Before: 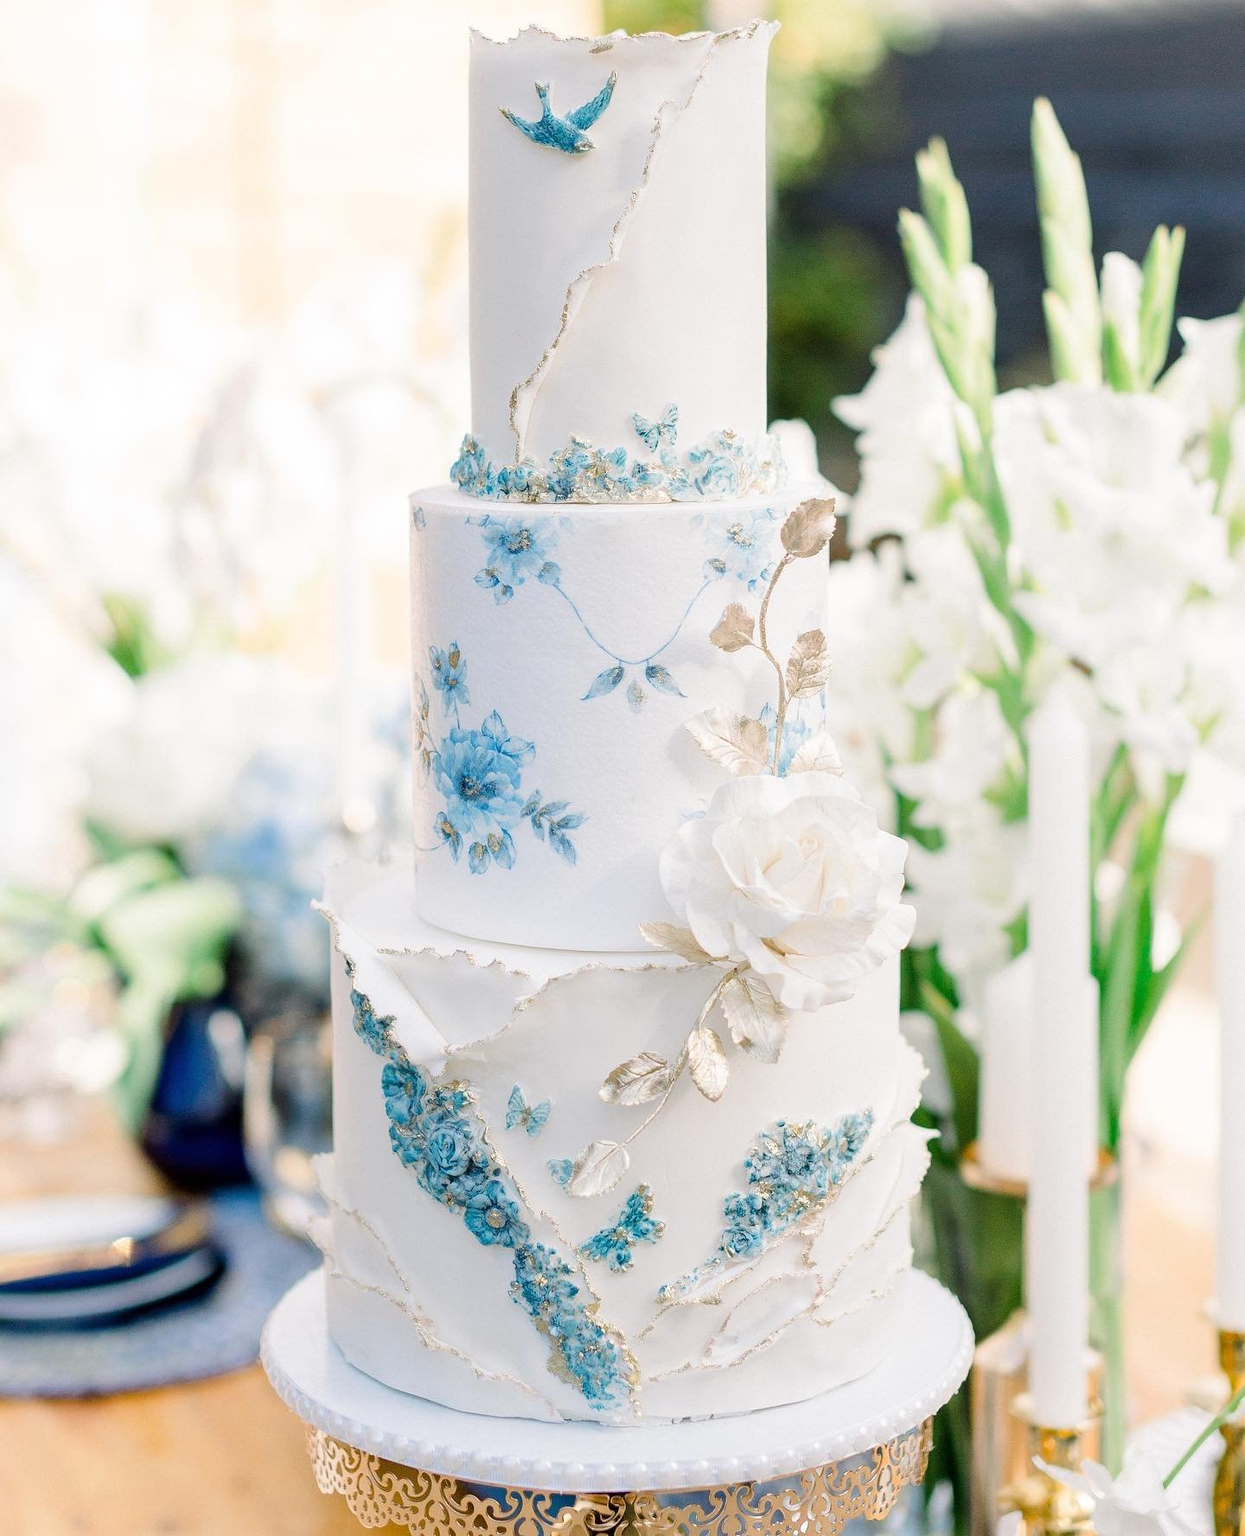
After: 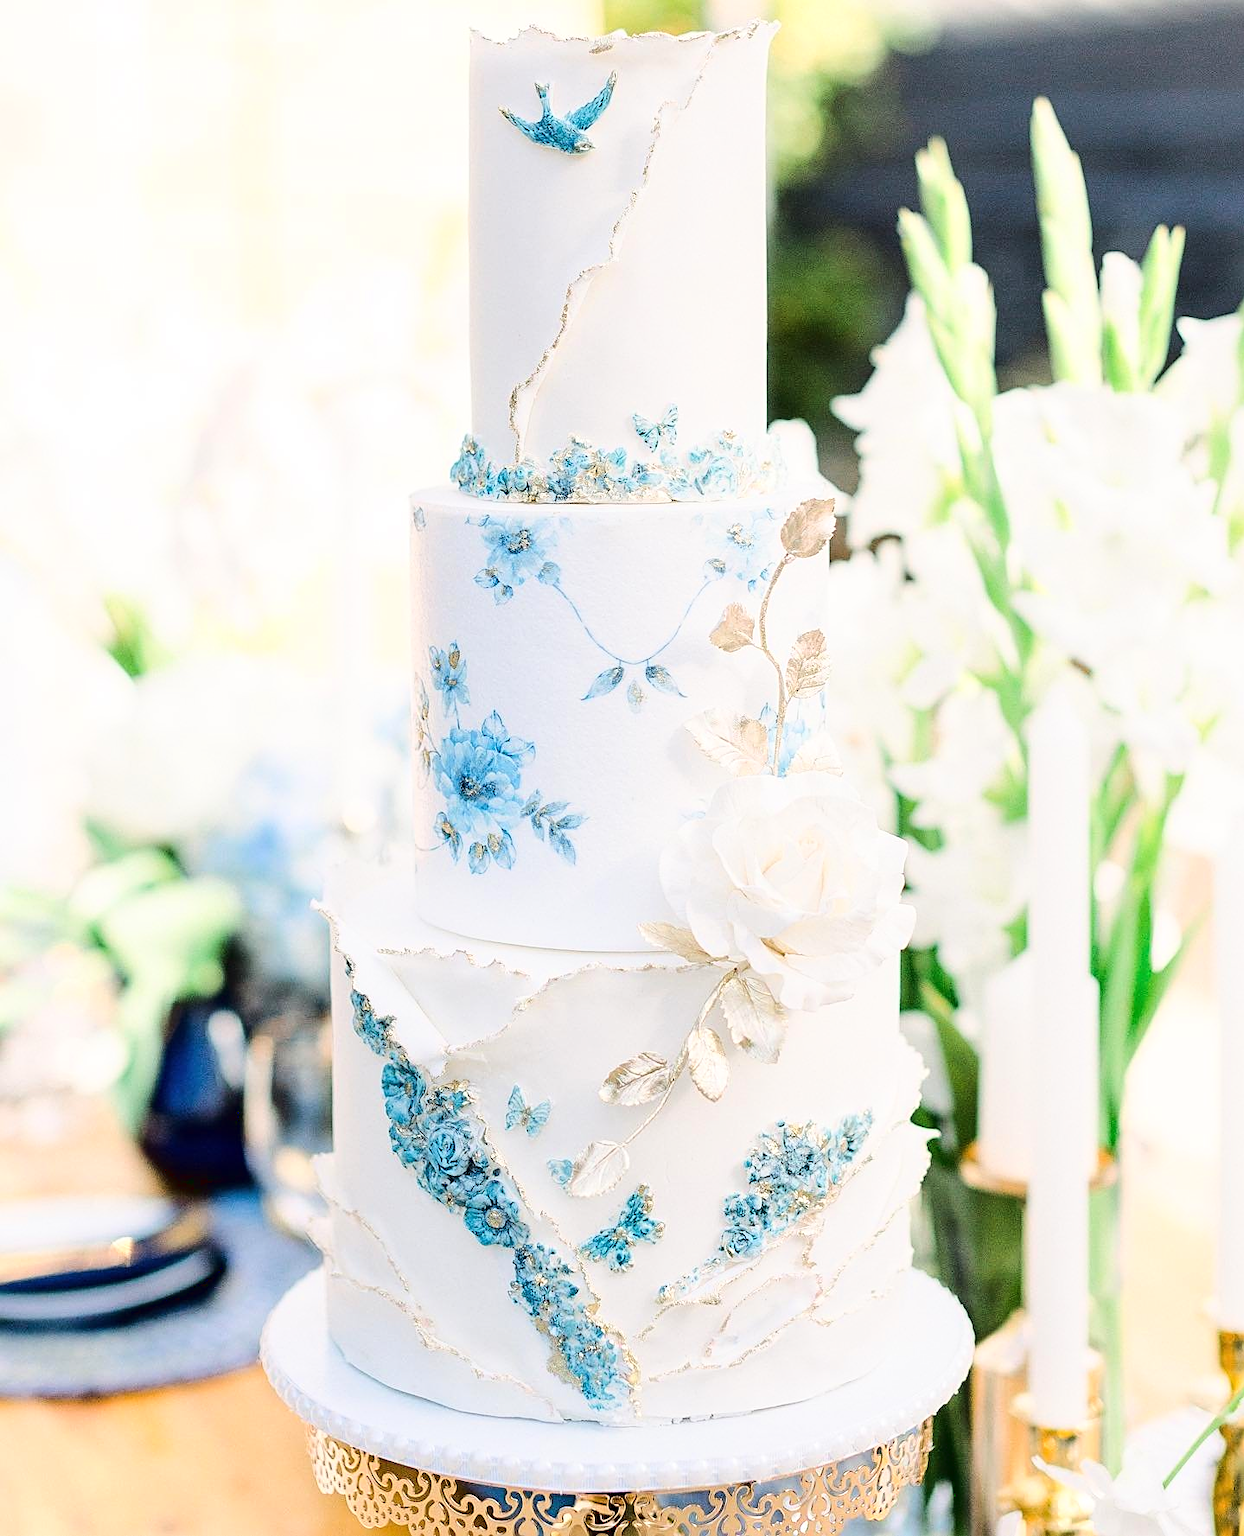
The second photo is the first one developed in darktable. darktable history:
sharpen: on, module defaults
tone curve: curves: ch0 [(0, 0.023) (0.1, 0.084) (0.184, 0.168) (0.45, 0.54) (0.57, 0.683) (0.722, 0.825) (0.877, 0.948) (1, 1)]; ch1 [(0, 0) (0.414, 0.395) (0.453, 0.437) (0.502, 0.509) (0.521, 0.519) (0.573, 0.568) (0.618, 0.61) (0.654, 0.642) (1, 1)]; ch2 [(0, 0) (0.421, 0.43) (0.45, 0.463) (0.492, 0.504) (0.511, 0.519) (0.557, 0.557) (0.602, 0.605) (1, 1)]
